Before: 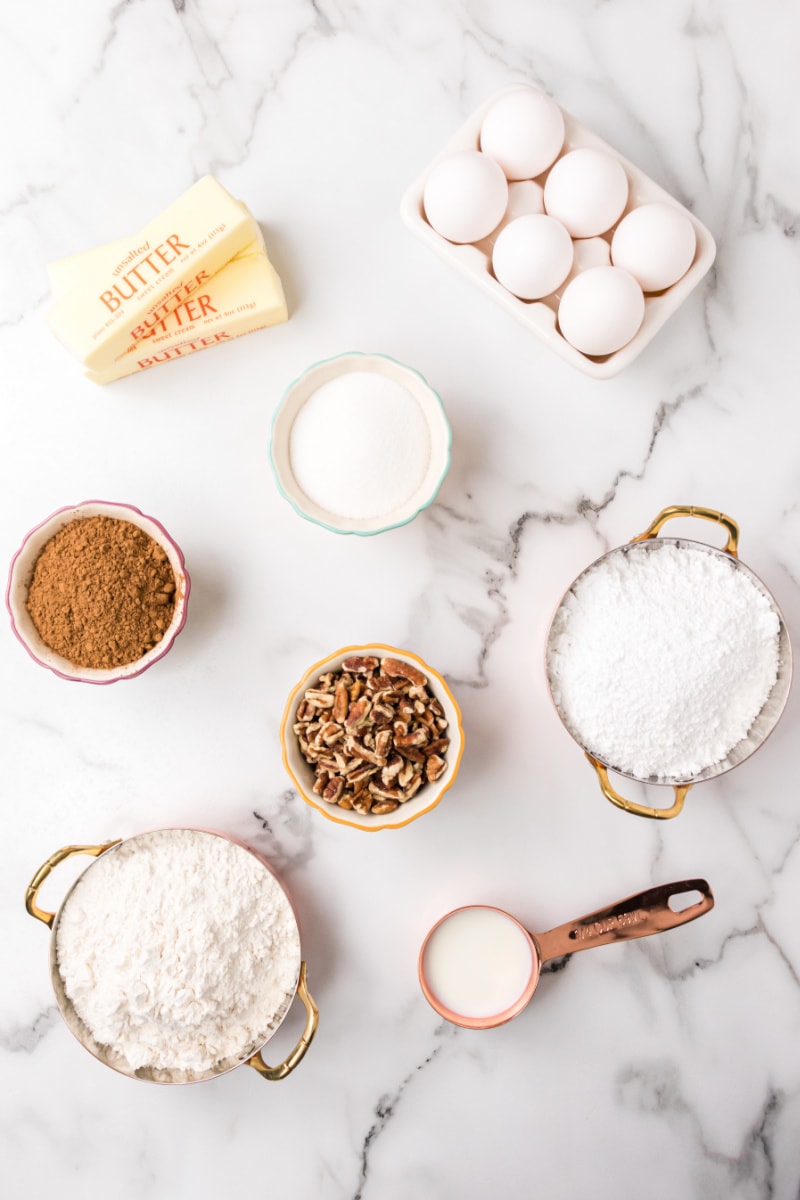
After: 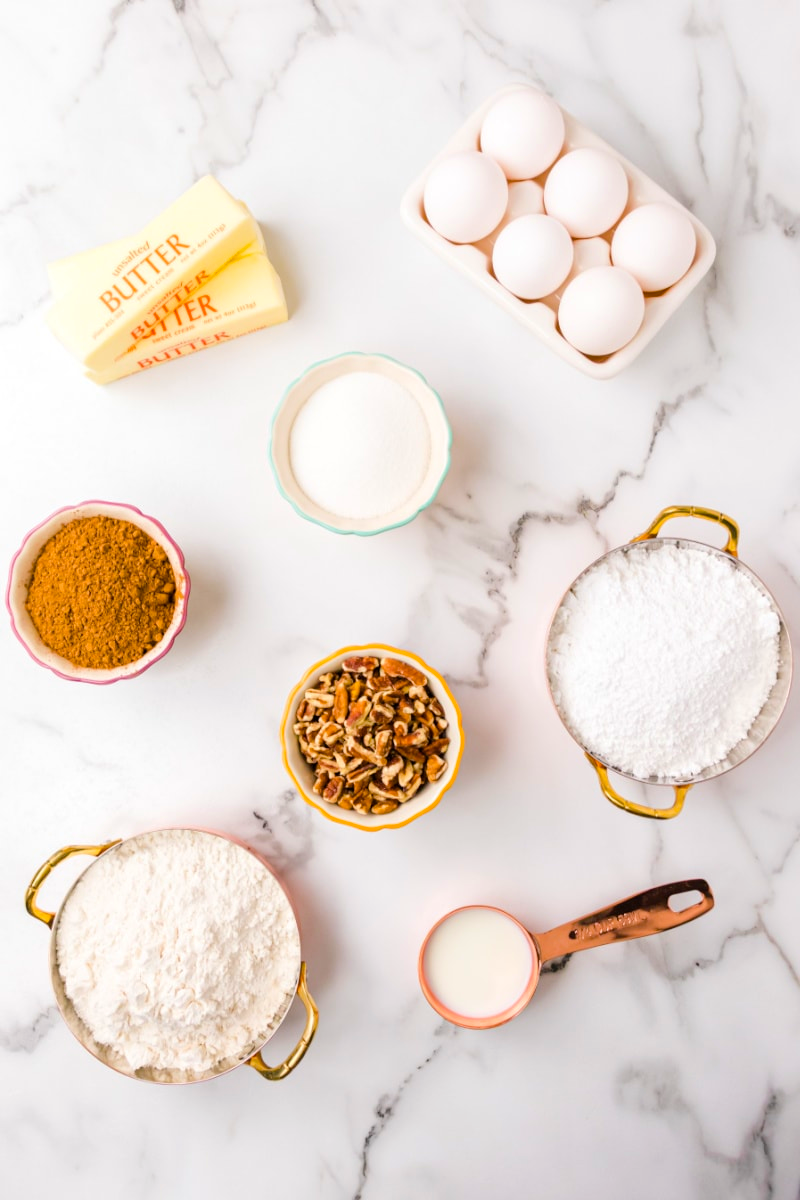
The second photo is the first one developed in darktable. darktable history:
color balance rgb: shadows lift › chroma 0.894%, shadows lift › hue 113.35°, white fulcrum 0.991 EV, perceptual saturation grading › global saturation 30.948%, perceptual brilliance grading › mid-tones 9.8%, perceptual brilliance grading › shadows 14.6%, global vibrance 20%
